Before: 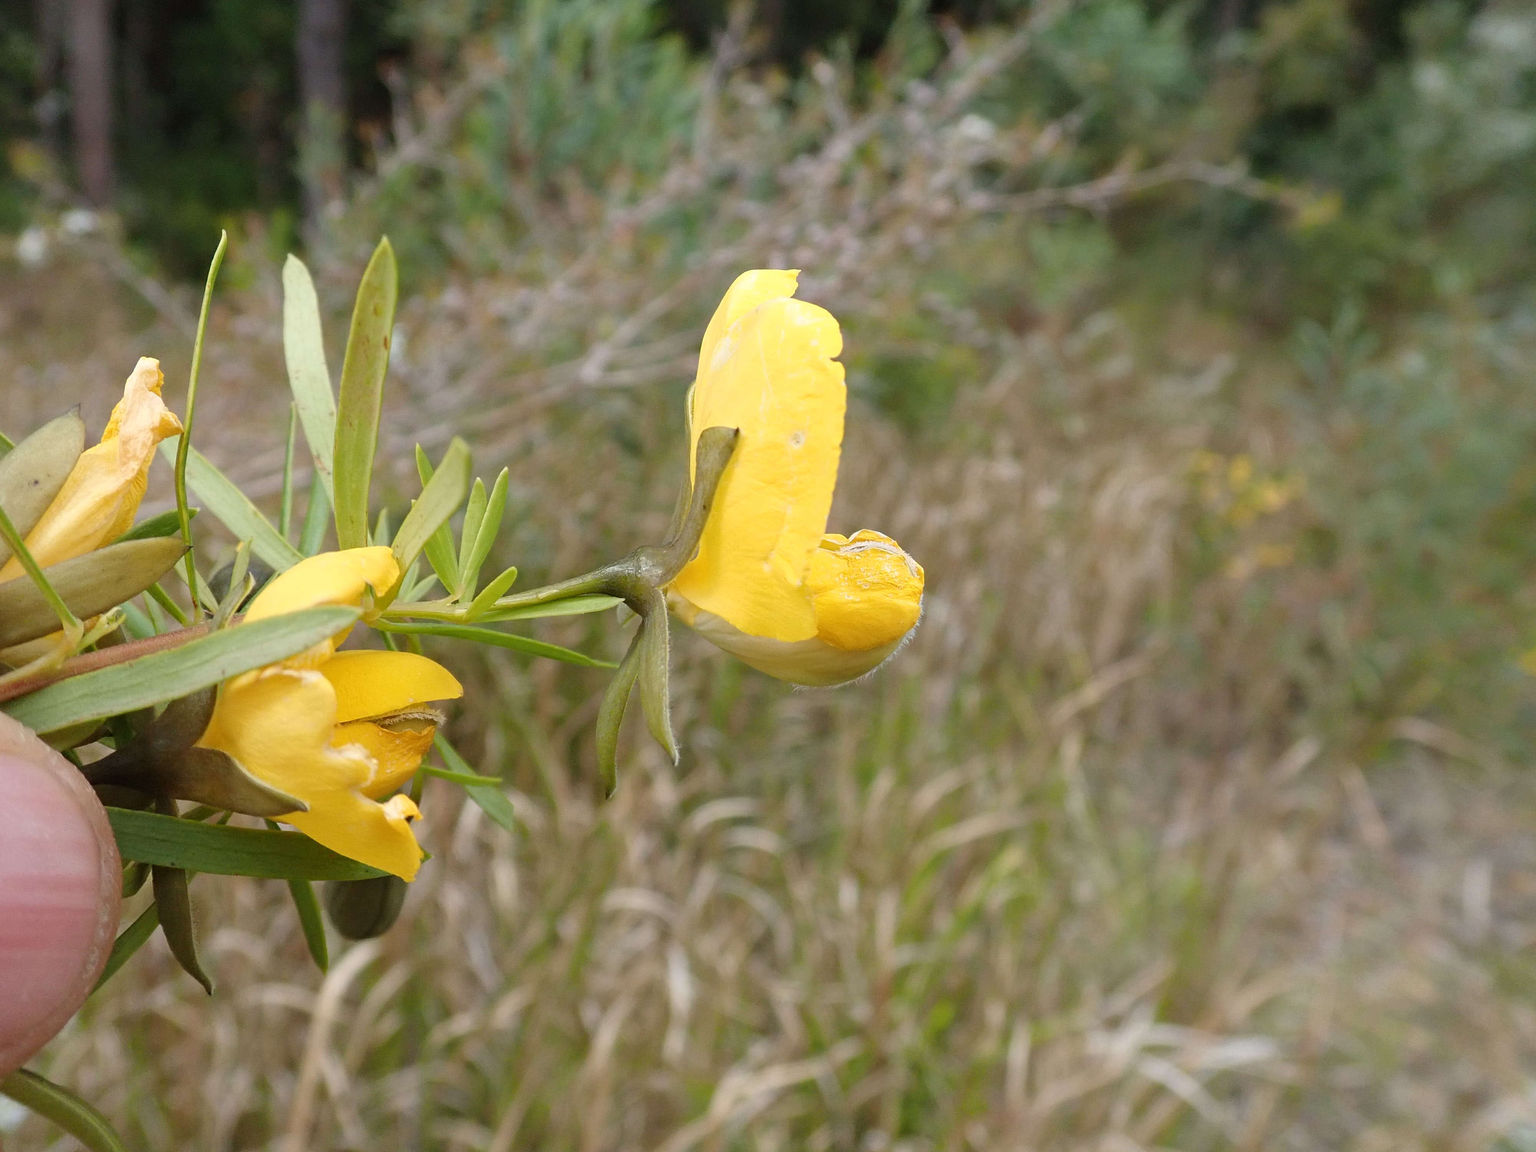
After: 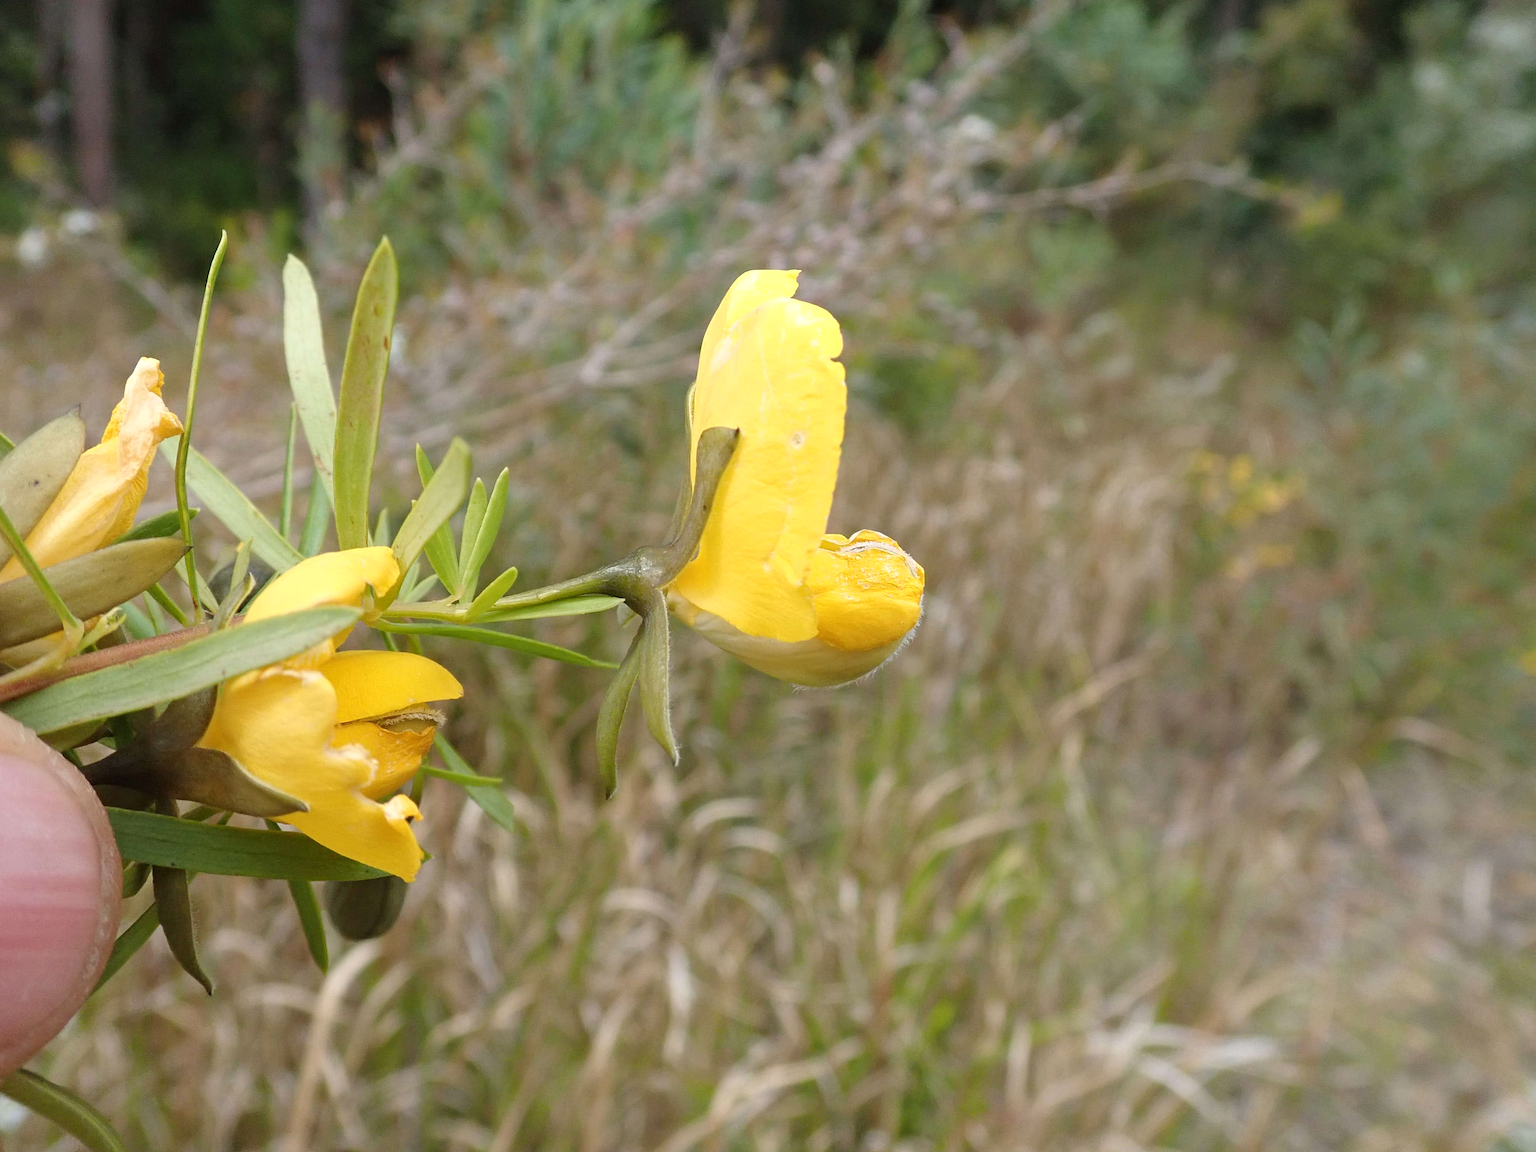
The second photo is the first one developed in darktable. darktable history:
exposure: exposure 0.126 EV, compensate highlight preservation false
